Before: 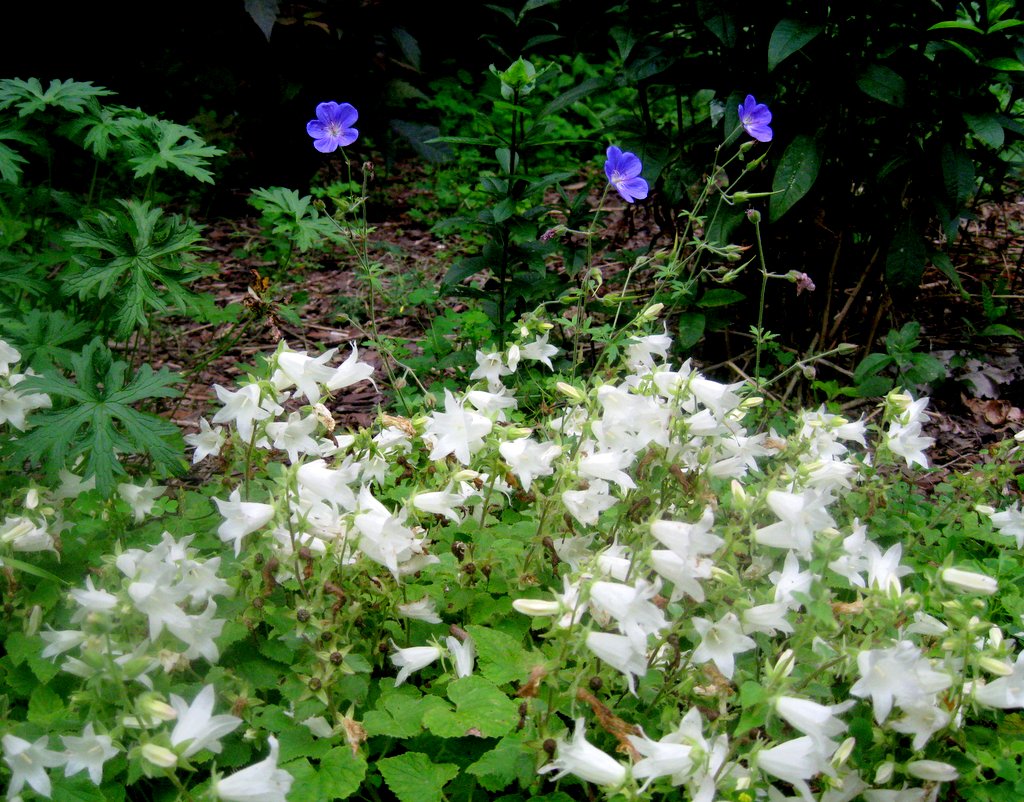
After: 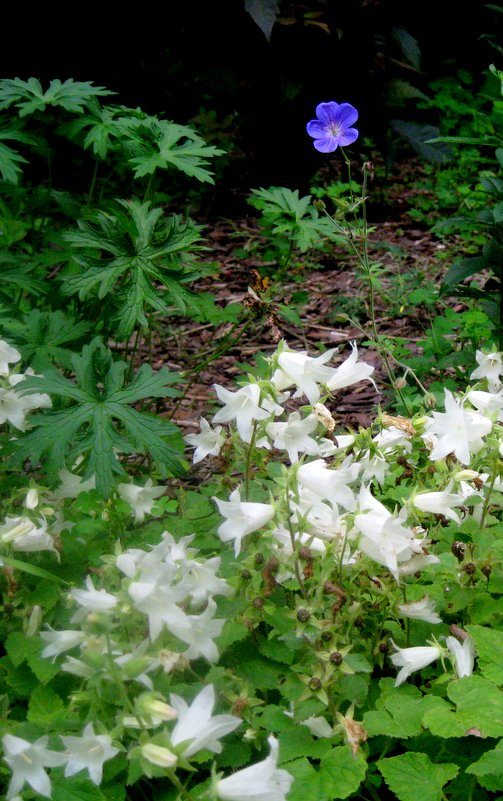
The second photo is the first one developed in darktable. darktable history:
crop and rotate: left 0.036%, top 0%, right 50.81%
